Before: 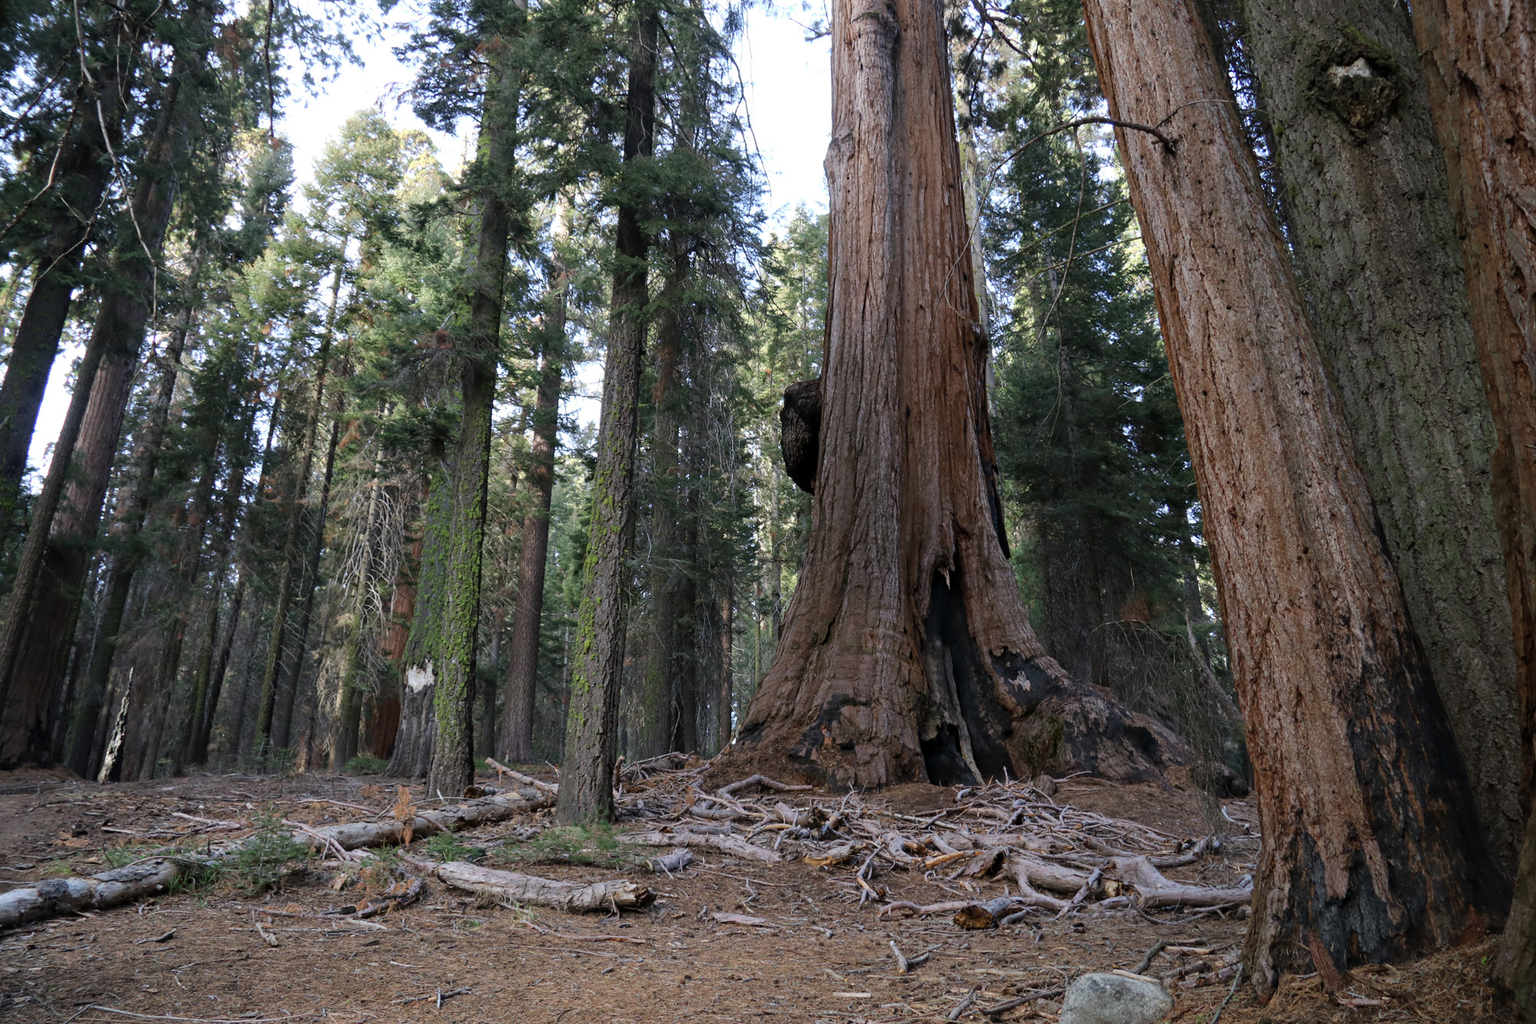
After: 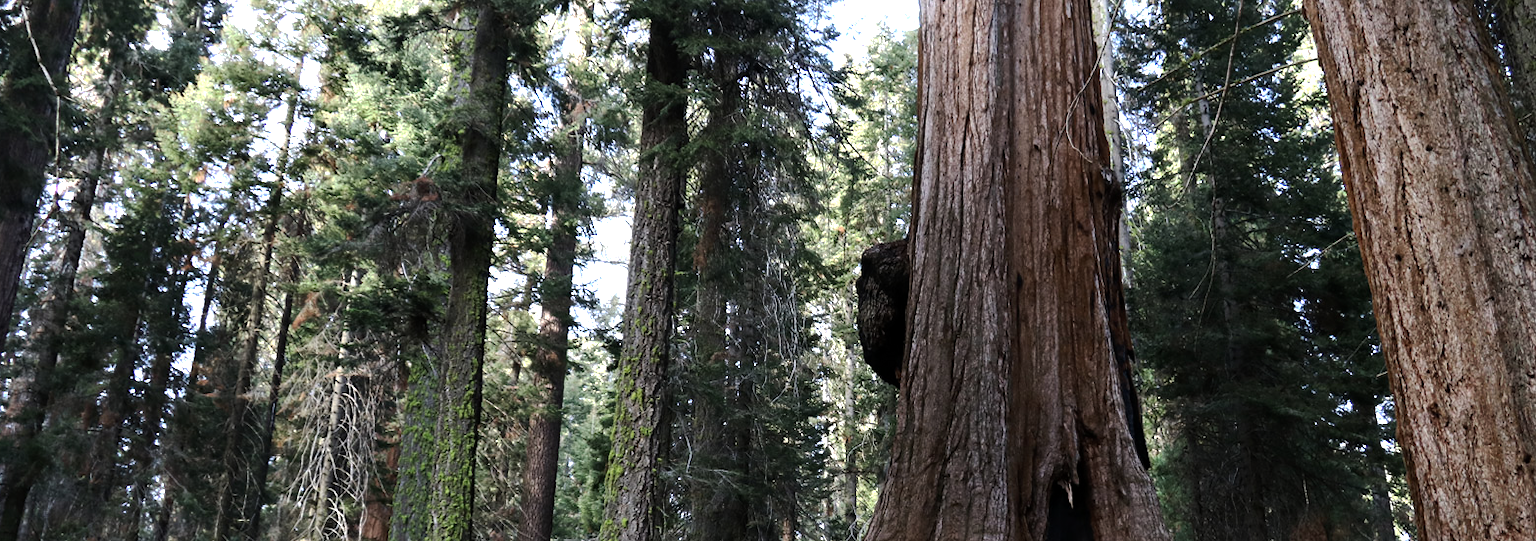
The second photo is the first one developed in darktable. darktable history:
crop: left 7.178%, top 18.684%, right 14.511%, bottom 39.895%
tone equalizer: -8 EV -1.11 EV, -7 EV -1.01 EV, -6 EV -0.833 EV, -5 EV -0.571 EV, -3 EV 0.553 EV, -2 EV 0.864 EV, -1 EV 0.989 EV, +0 EV 1.05 EV, edges refinement/feathering 500, mask exposure compensation -1.57 EV, preserve details no
base curve: curves: ch0 [(0, 0) (0.235, 0.266) (0.503, 0.496) (0.786, 0.72) (1, 1)], preserve colors none
